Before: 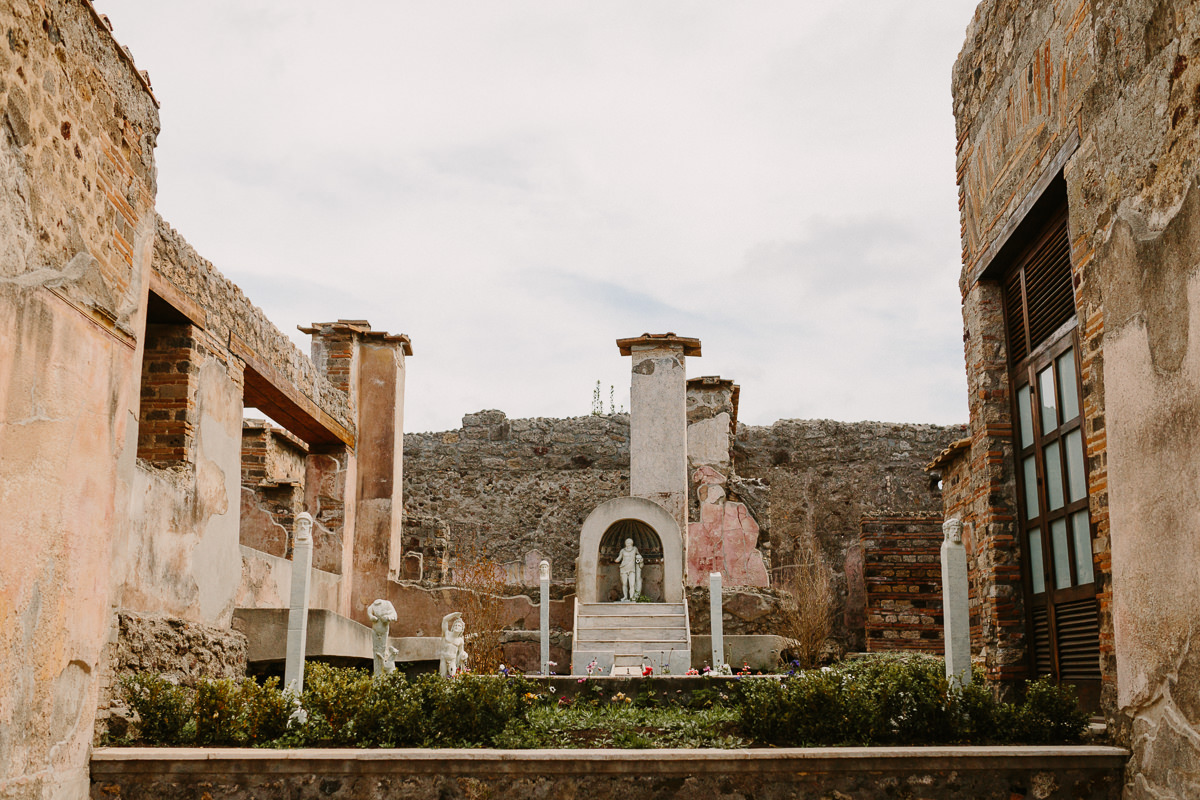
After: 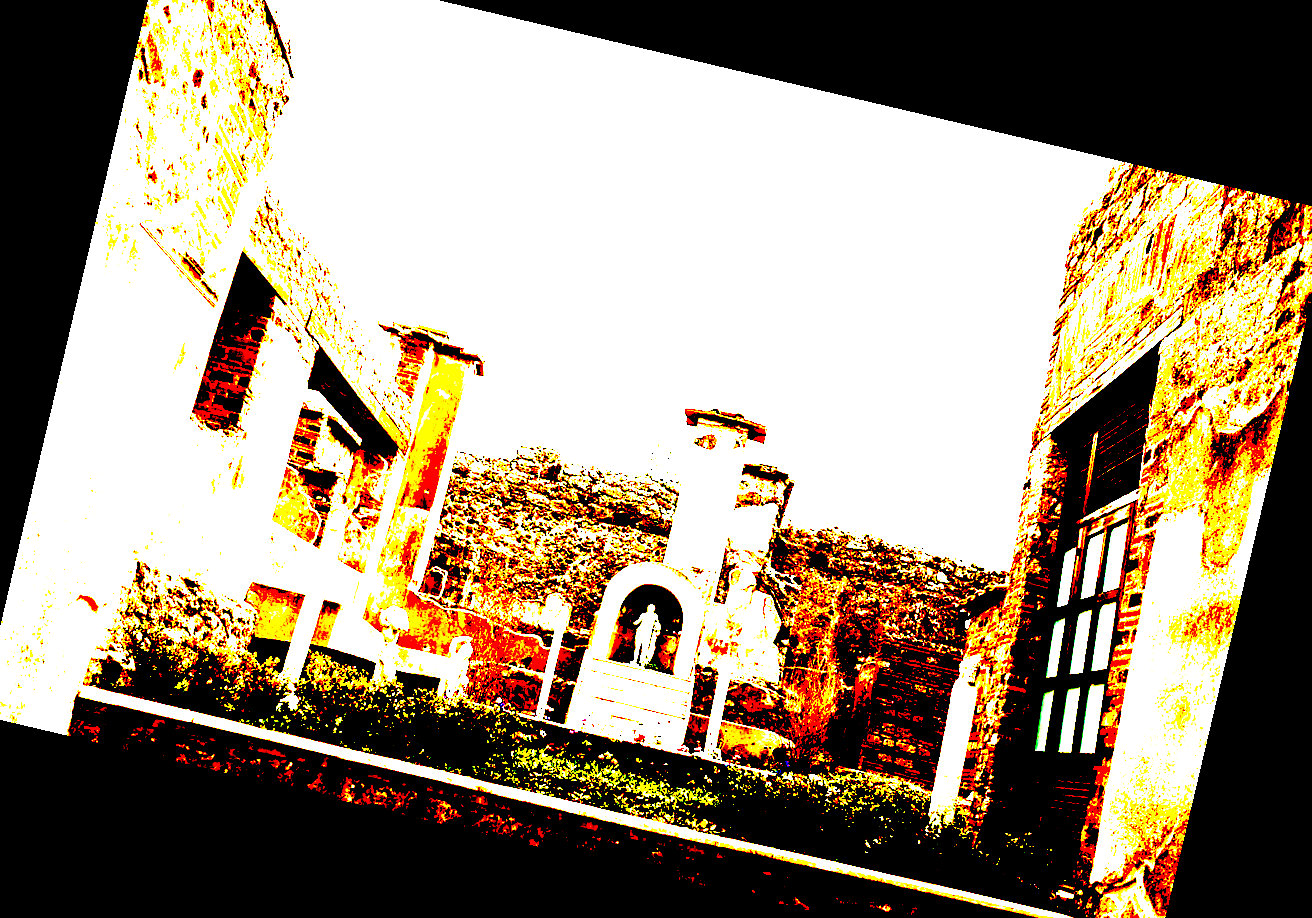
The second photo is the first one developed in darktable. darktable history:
tone equalizer: on, module defaults
exposure: black level correction 0.1, exposure 3 EV, compensate highlight preservation false
crop: left 1.507%, top 6.147%, right 1.379%, bottom 6.637%
rotate and perspective: rotation 13.27°, automatic cropping off
